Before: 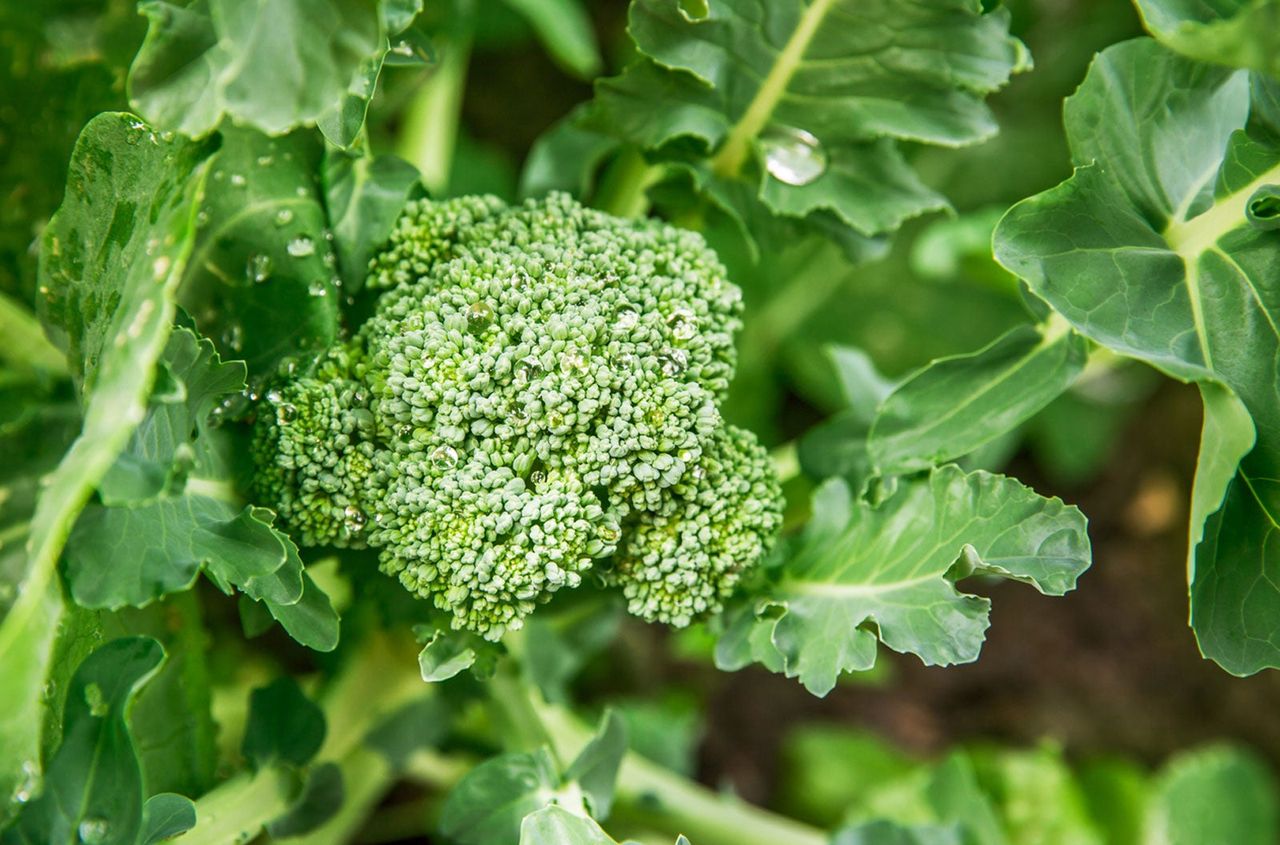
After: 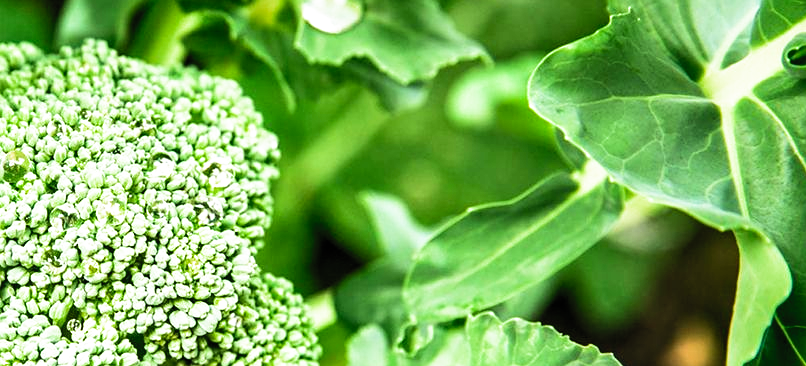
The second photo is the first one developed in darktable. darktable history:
sharpen: amount 0.211
crop: left 36.274%, top 18.043%, right 0.7%, bottom 38.642%
filmic rgb: black relative exposure -8.24 EV, white relative exposure 2.2 EV, threshold 3.01 EV, target white luminance 99.898%, hardness 7.12, latitude 74.59%, contrast 1.321, highlights saturation mix -1.59%, shadows ↔ highlights balance 30.05%, color science v4 (2020), enable highlight reconstruction true
contrast brightness saturation: contrast 0.237, brightness 0.242, saturation 0.375
exposure: black level correction 0, exposure 0 EV, compensate highlight preservation false
